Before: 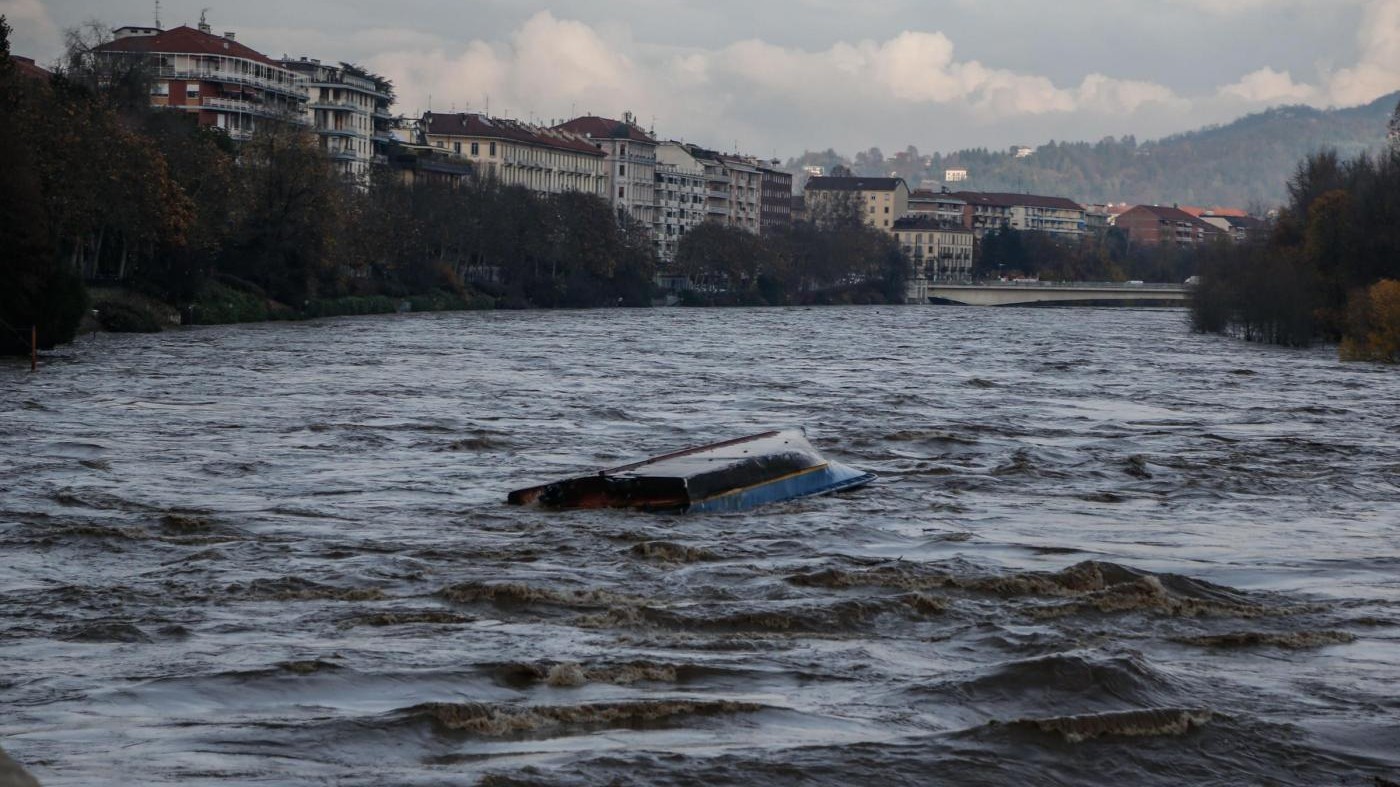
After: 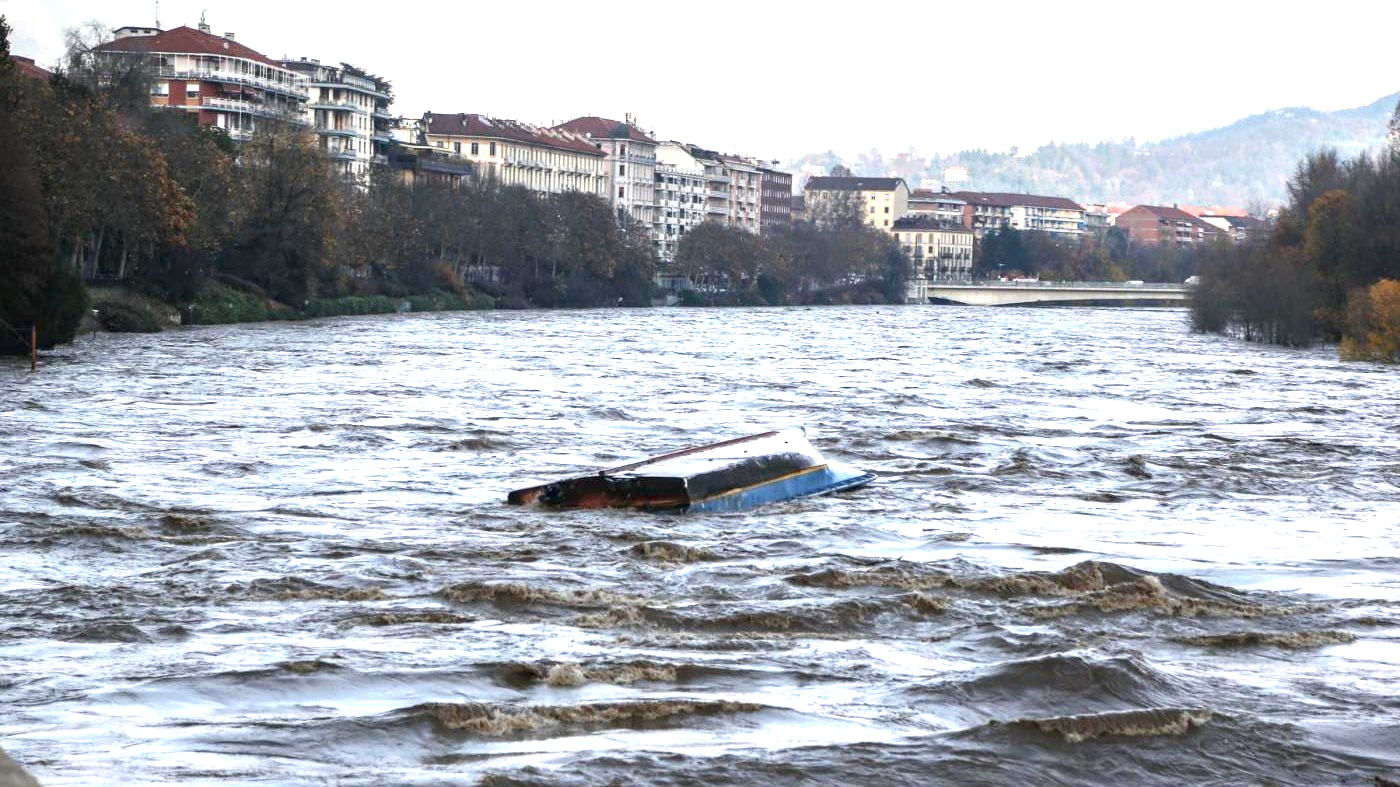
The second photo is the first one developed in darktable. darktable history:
exposure: exposure 2.041 EV, compensate highlight preservation false
